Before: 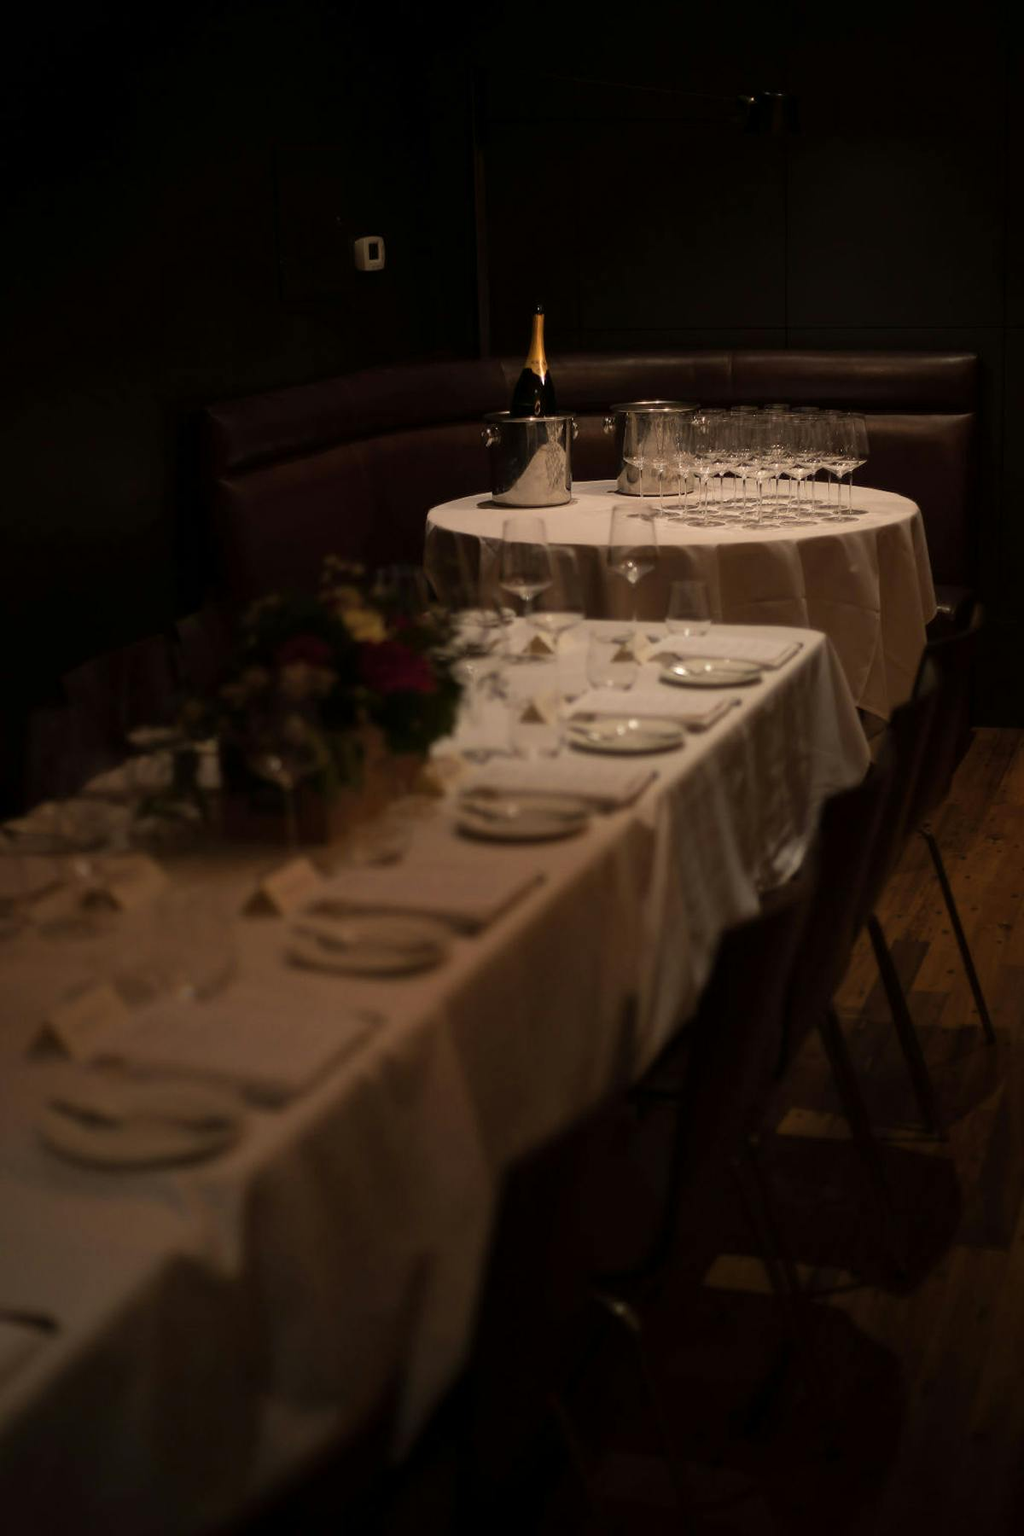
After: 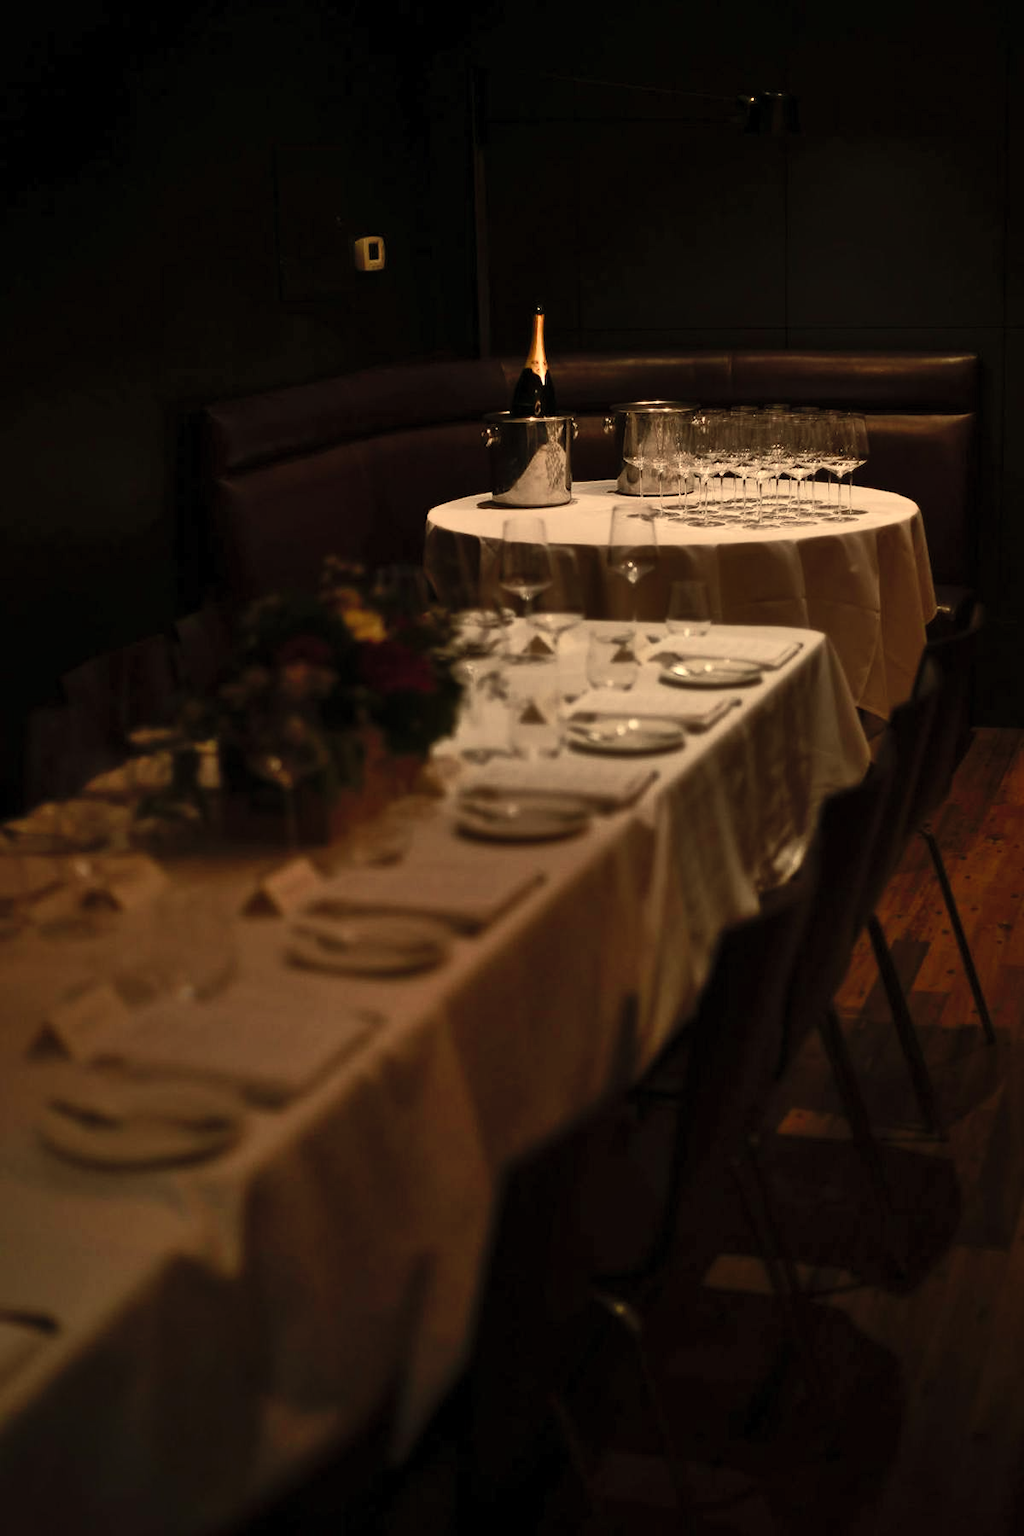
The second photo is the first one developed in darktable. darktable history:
shadows and highlights: soften with gaussian
contrast brightness saturation: contrast 0.2, brightness 0.15, saturation 0.14
color balance rgb: perceptual saturation grading › highlights -31.88%, perceptual saturation grading › mid-tones 5.8%, perceptual saturation grading › shadows 18.12%, perceptual brilliance grading › highlights 3.62%, perceptual brilliance grading › mid-tones -18.12%, perceptual brilliance grading › shadows -41.3%
white balance: red 1.08, blue 0.791
